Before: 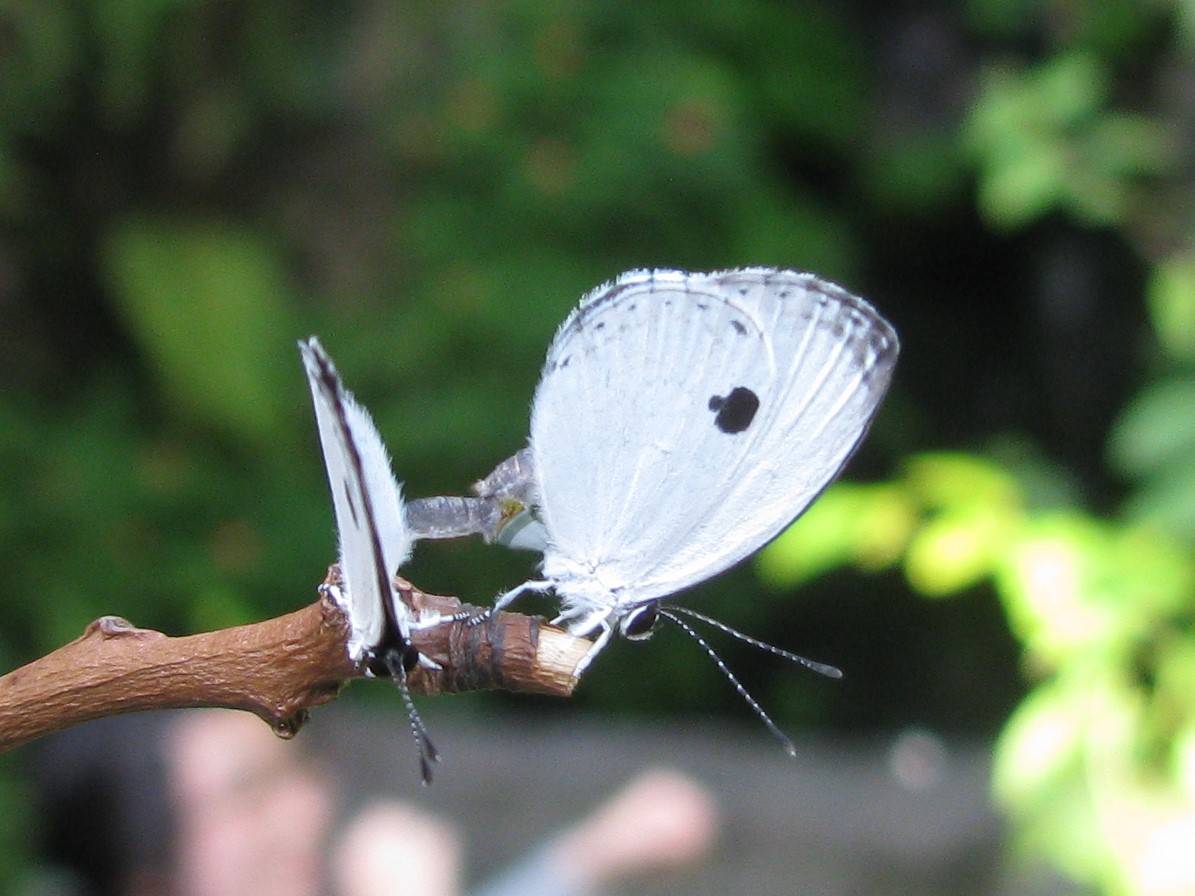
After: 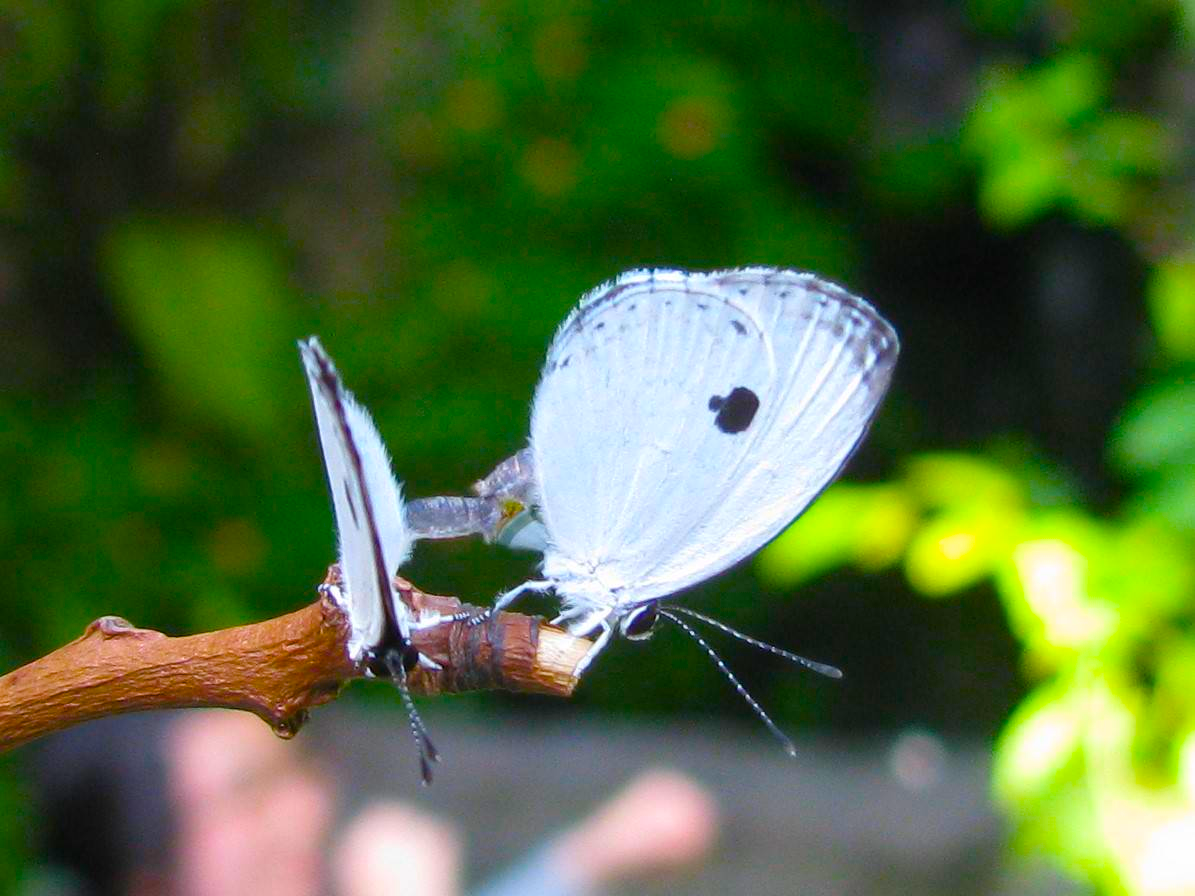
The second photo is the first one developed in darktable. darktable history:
color balance rgb: linear chroma grading › global chroma 14.481%, perceptual saturation grading › global saturation 36.76%, perceptual saturation grading › shadows 35.633%, global vibrance 25.479%
